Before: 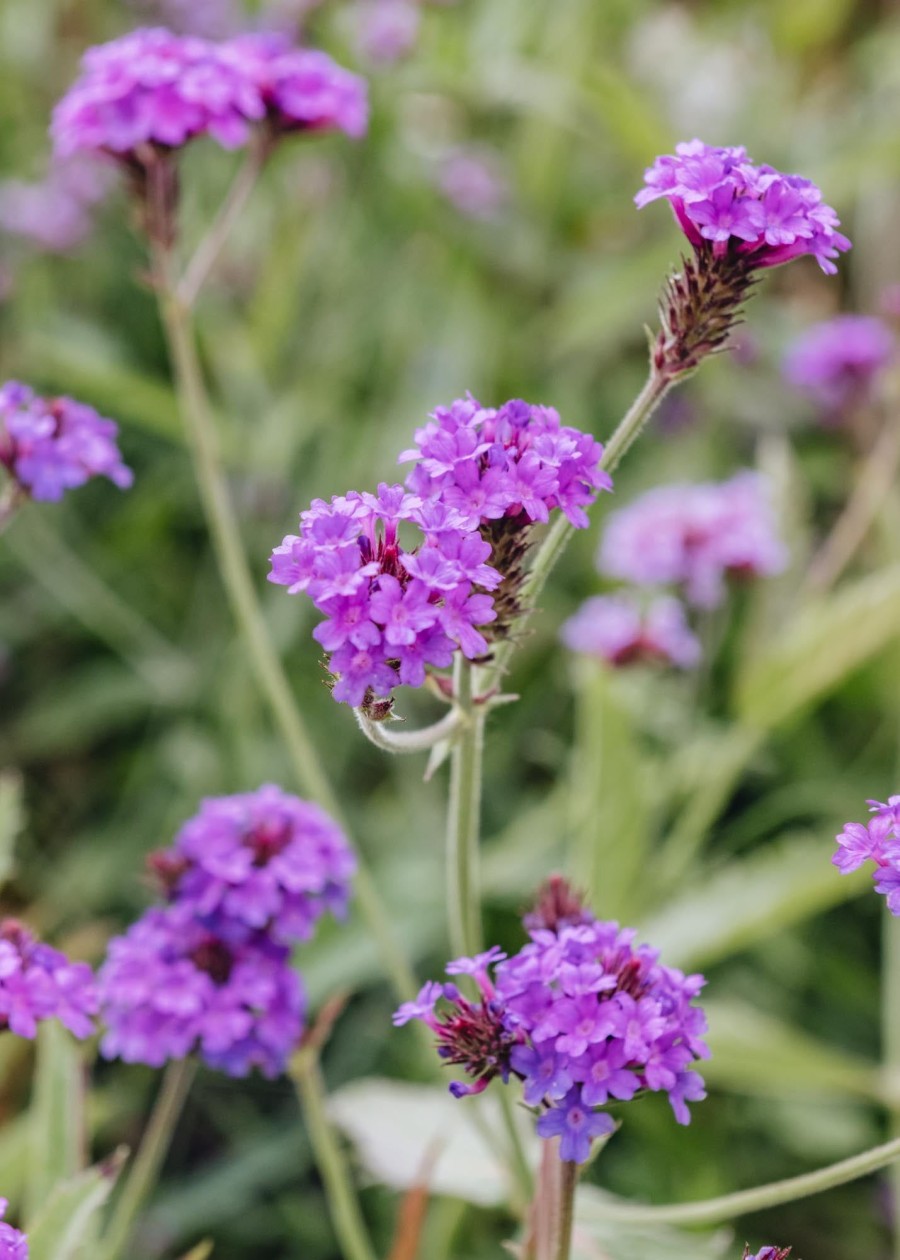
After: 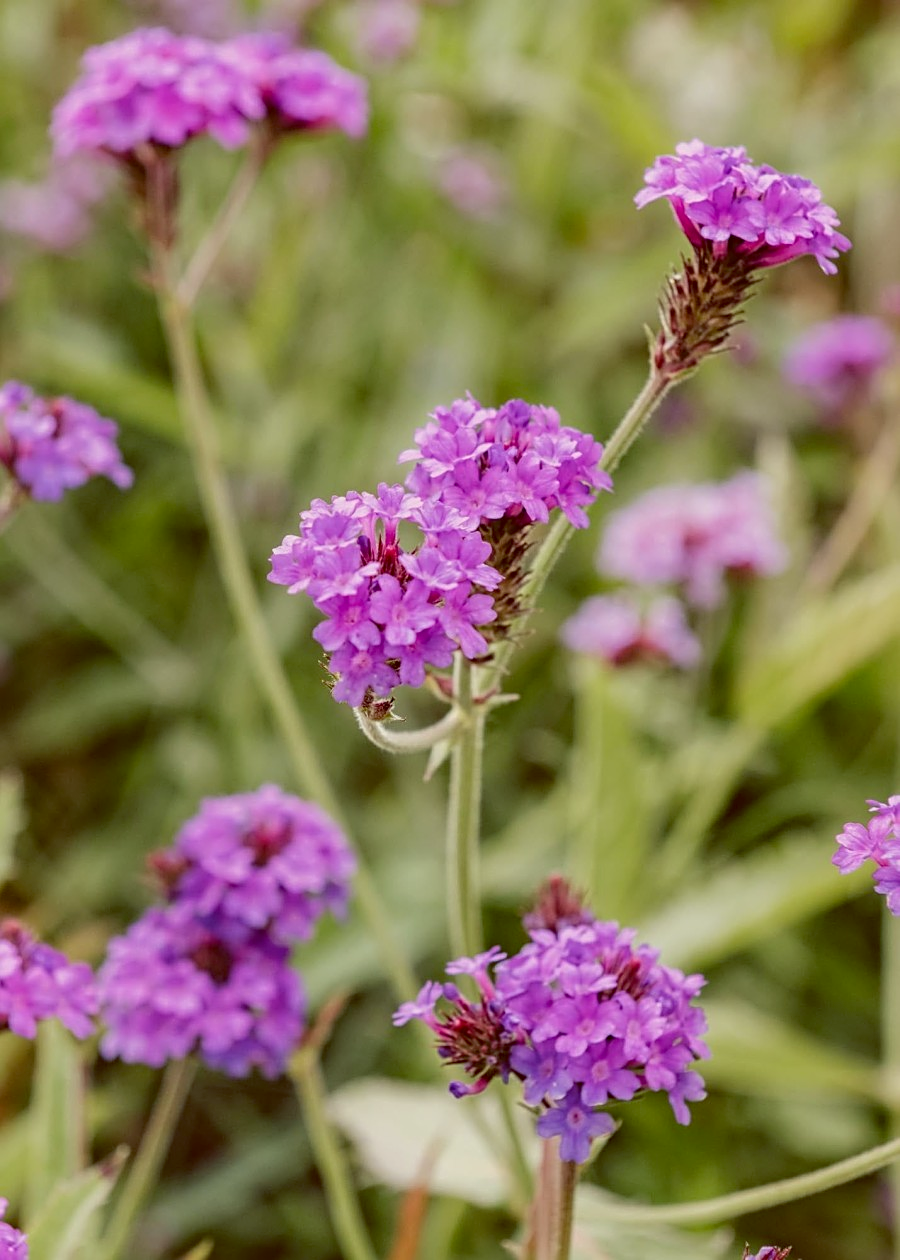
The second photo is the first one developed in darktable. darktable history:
color balance: lift [1.001, 1.007, 1, 0.993], gamma [1.023, 1.026, 1.01, 0.974], gain [0.964, 1.059, 1.073, 0.927]
sharpen: on, module defaults
